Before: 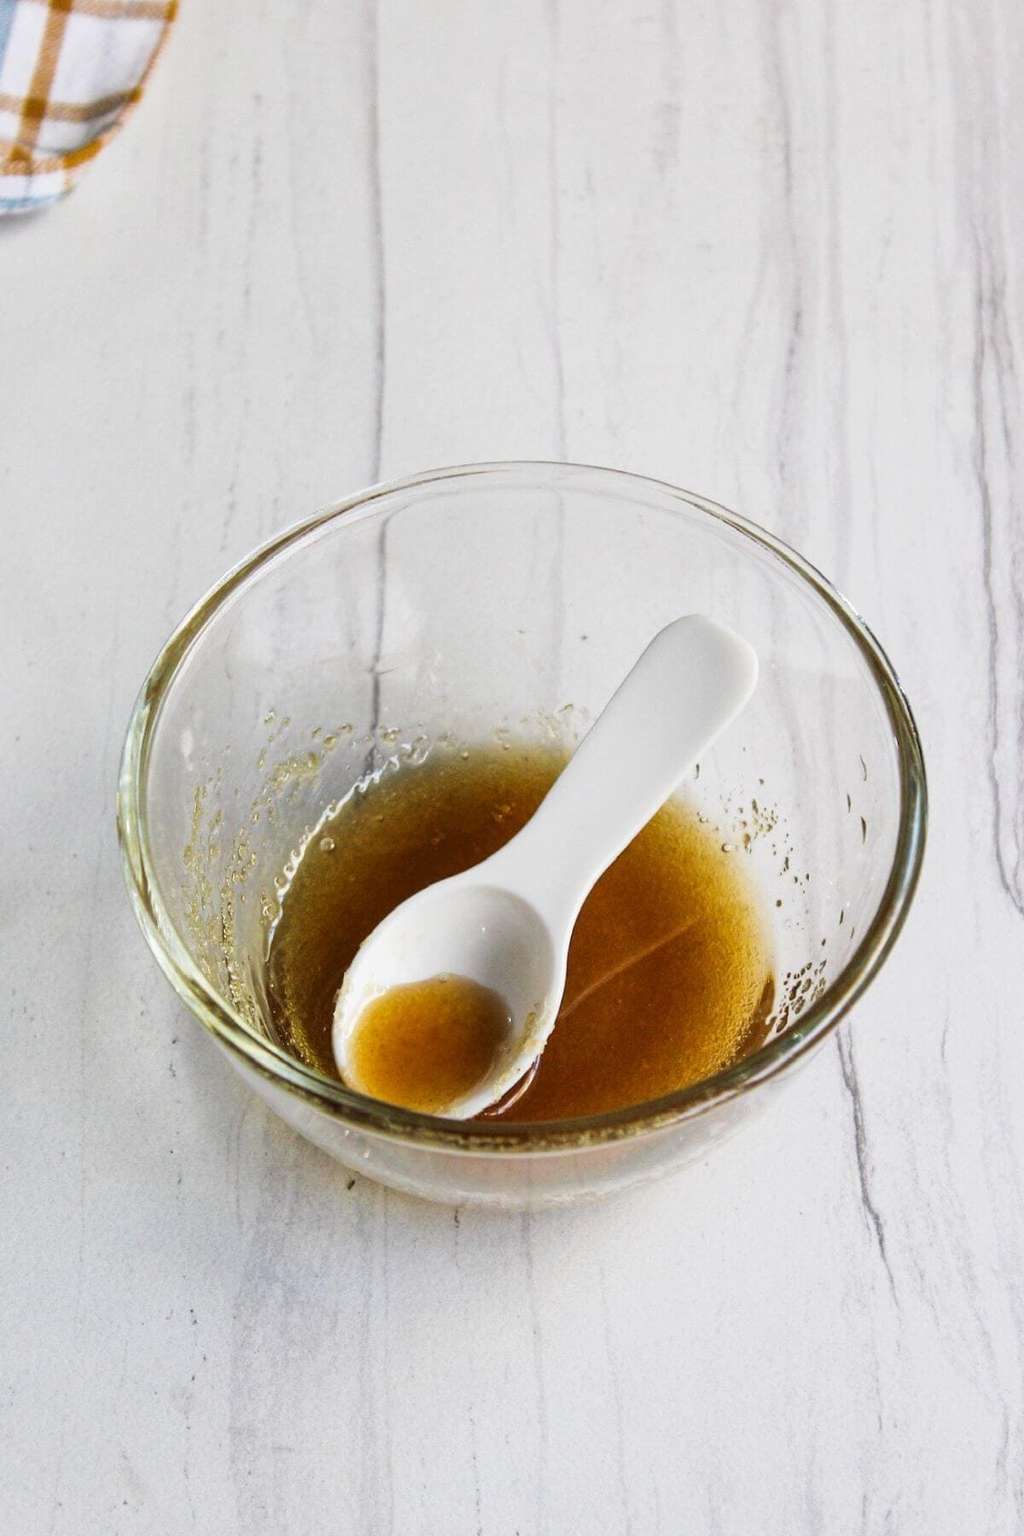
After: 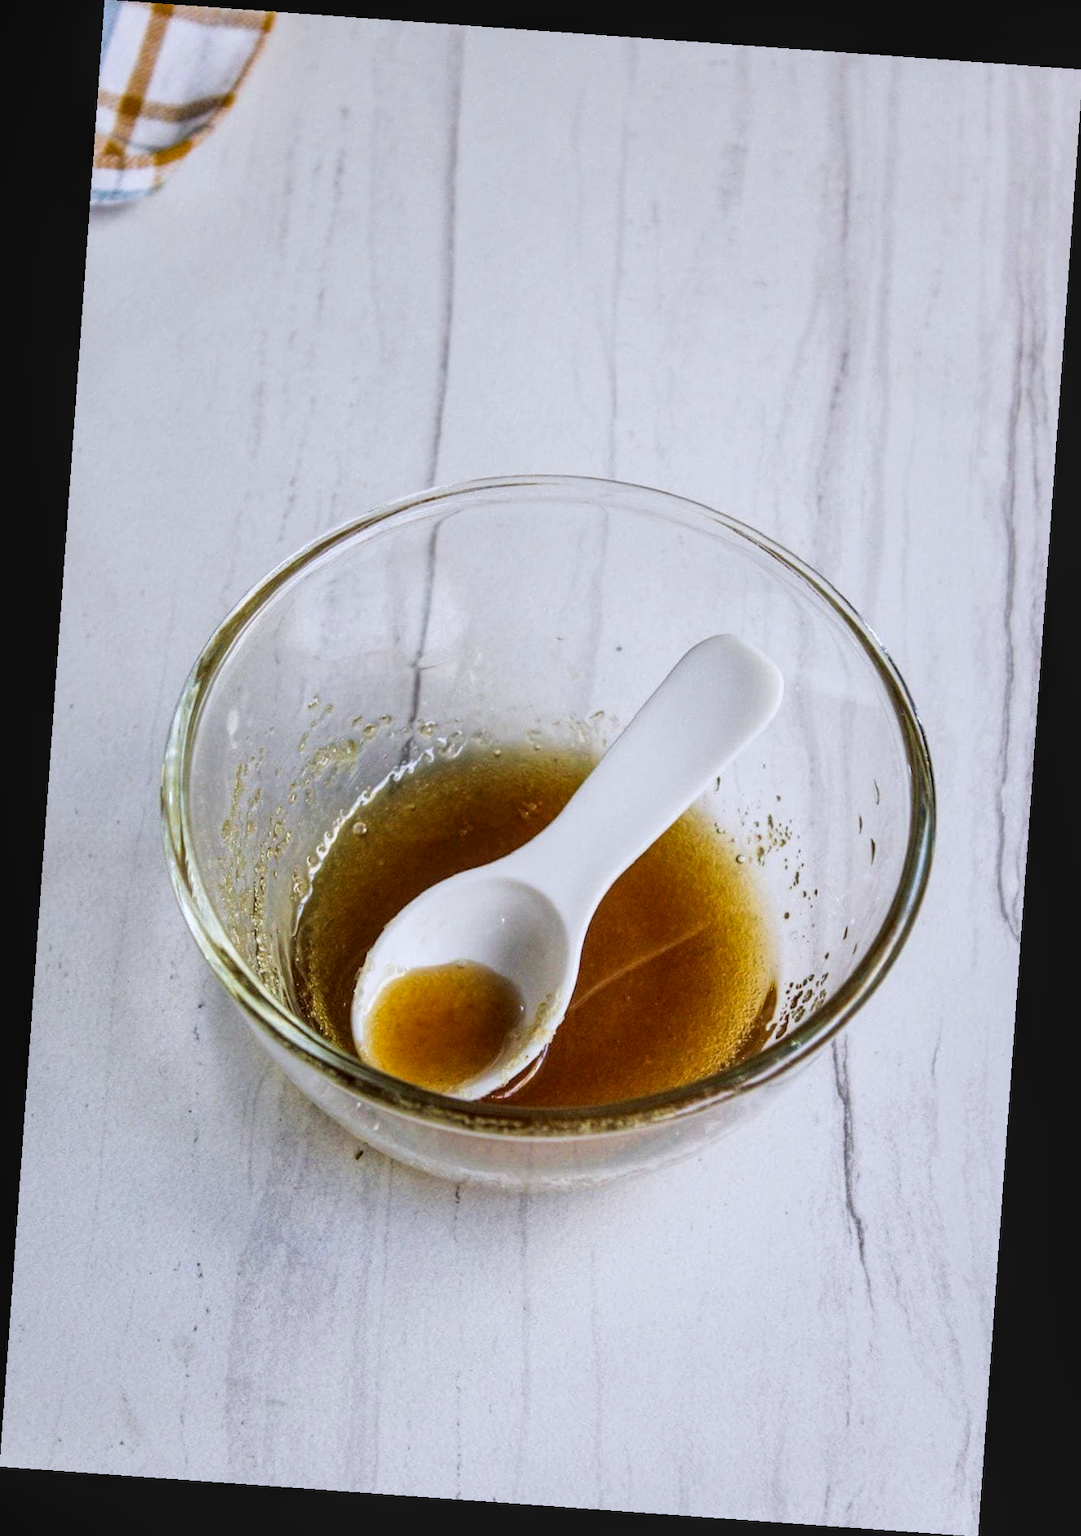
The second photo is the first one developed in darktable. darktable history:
rotate and perspective: rotation 4.1°, automatic cropping off
white balance: red 0.984, blue 1.059
local contrast: on, module defaults
